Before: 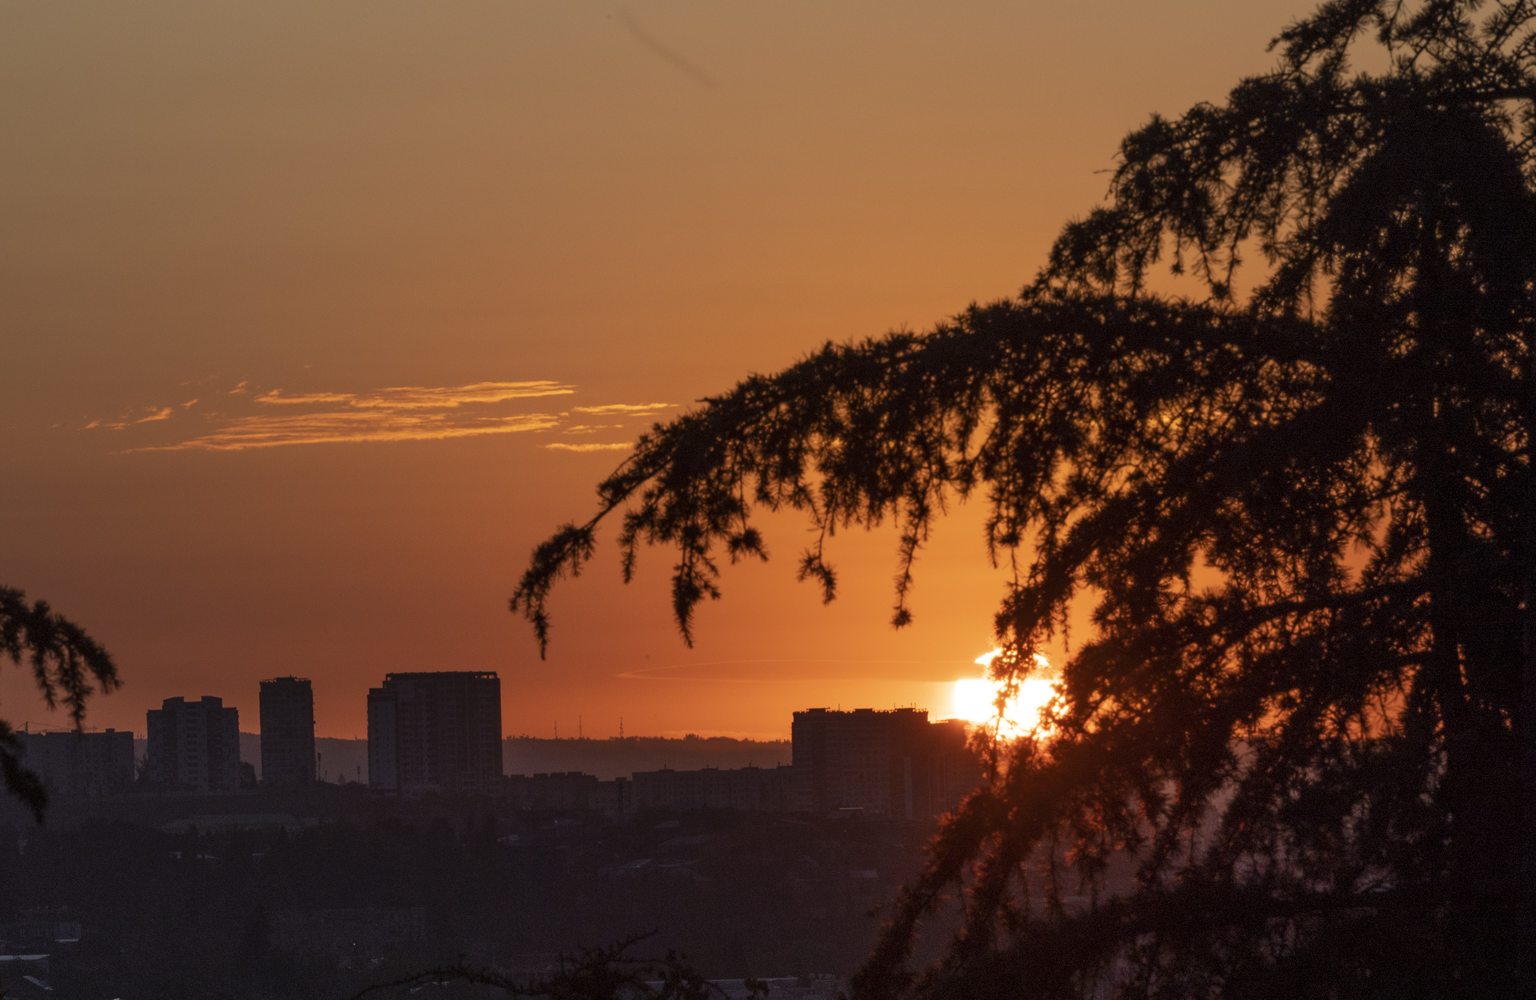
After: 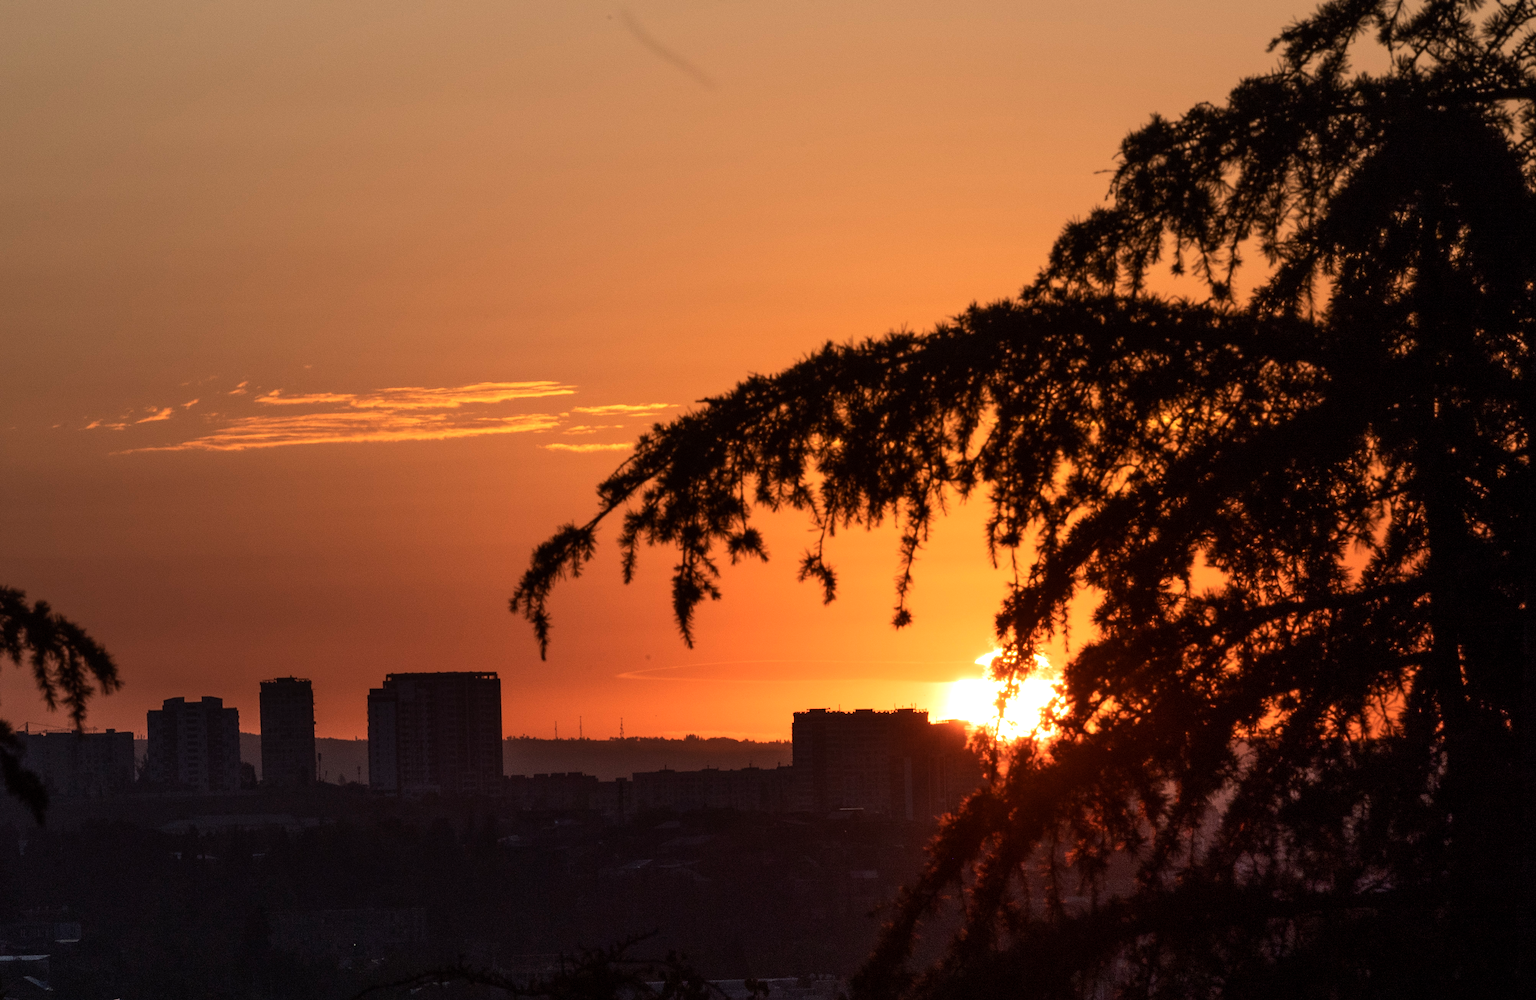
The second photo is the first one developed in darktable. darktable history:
sharpen: amount 0.2
tone equalizer: -8 EV -0.75 EV, -7 EV -0.7 EV, -6 EV -0.6 EV, -5 EV -0.4 EV, -3 EV 0.4 EV, -2 EV 0.6 EV, -1 EV 0.7 EV, +0 EV 0.75 EV, edges refinement/feathering 500, mask exposure compensation -1.57 EV, preserve details no
